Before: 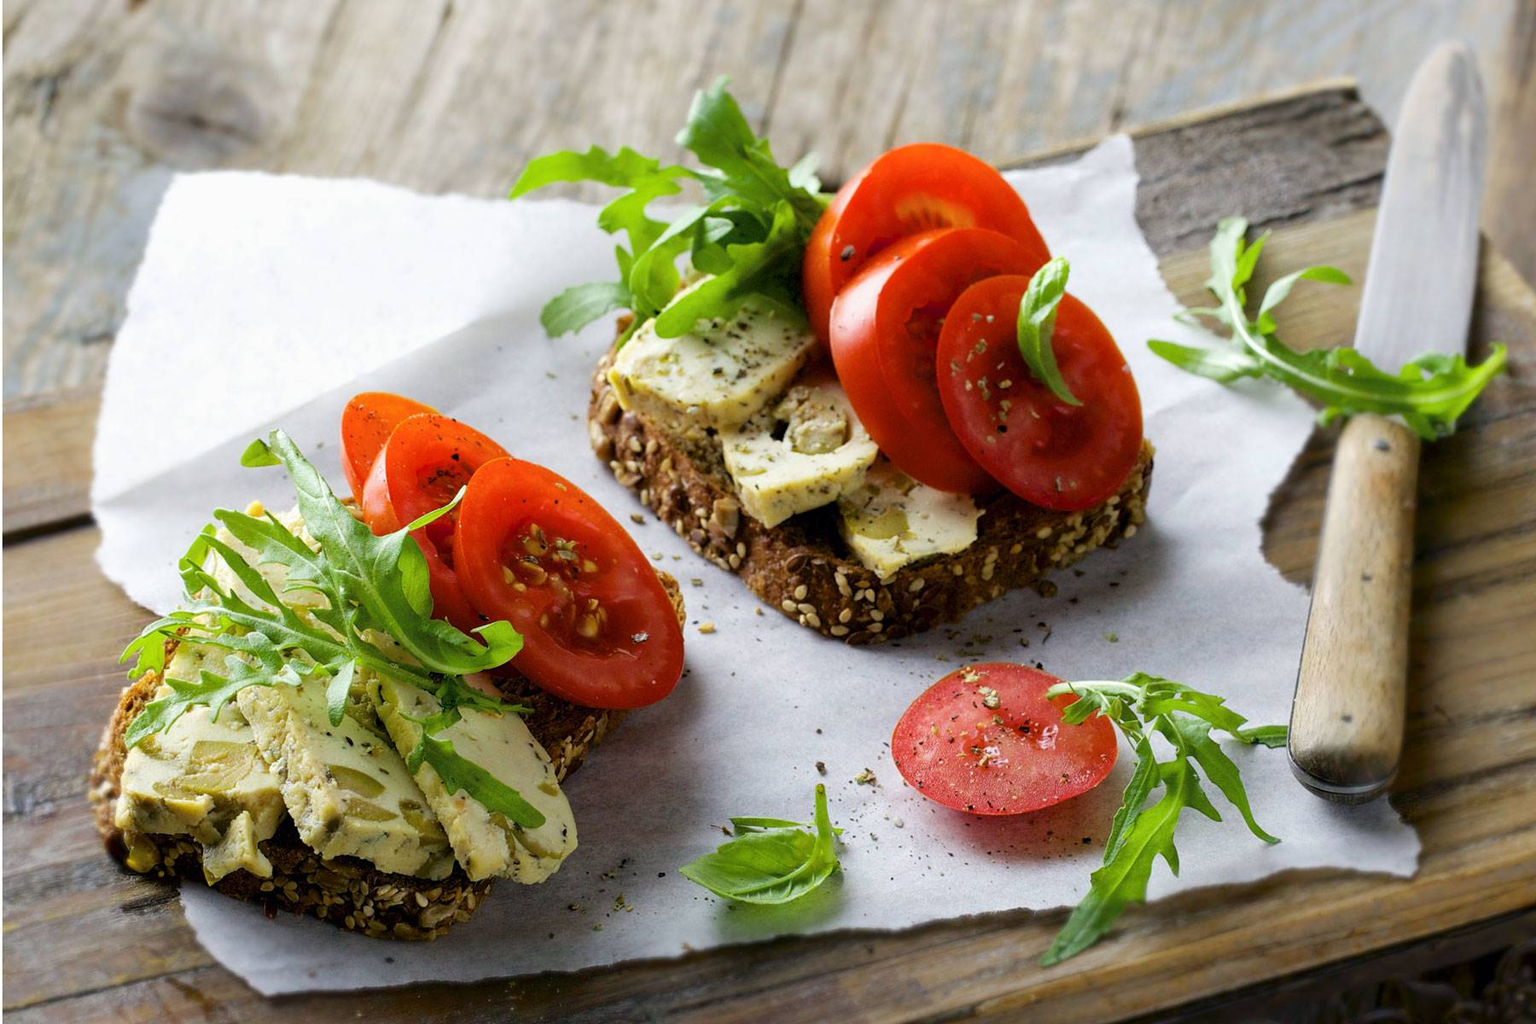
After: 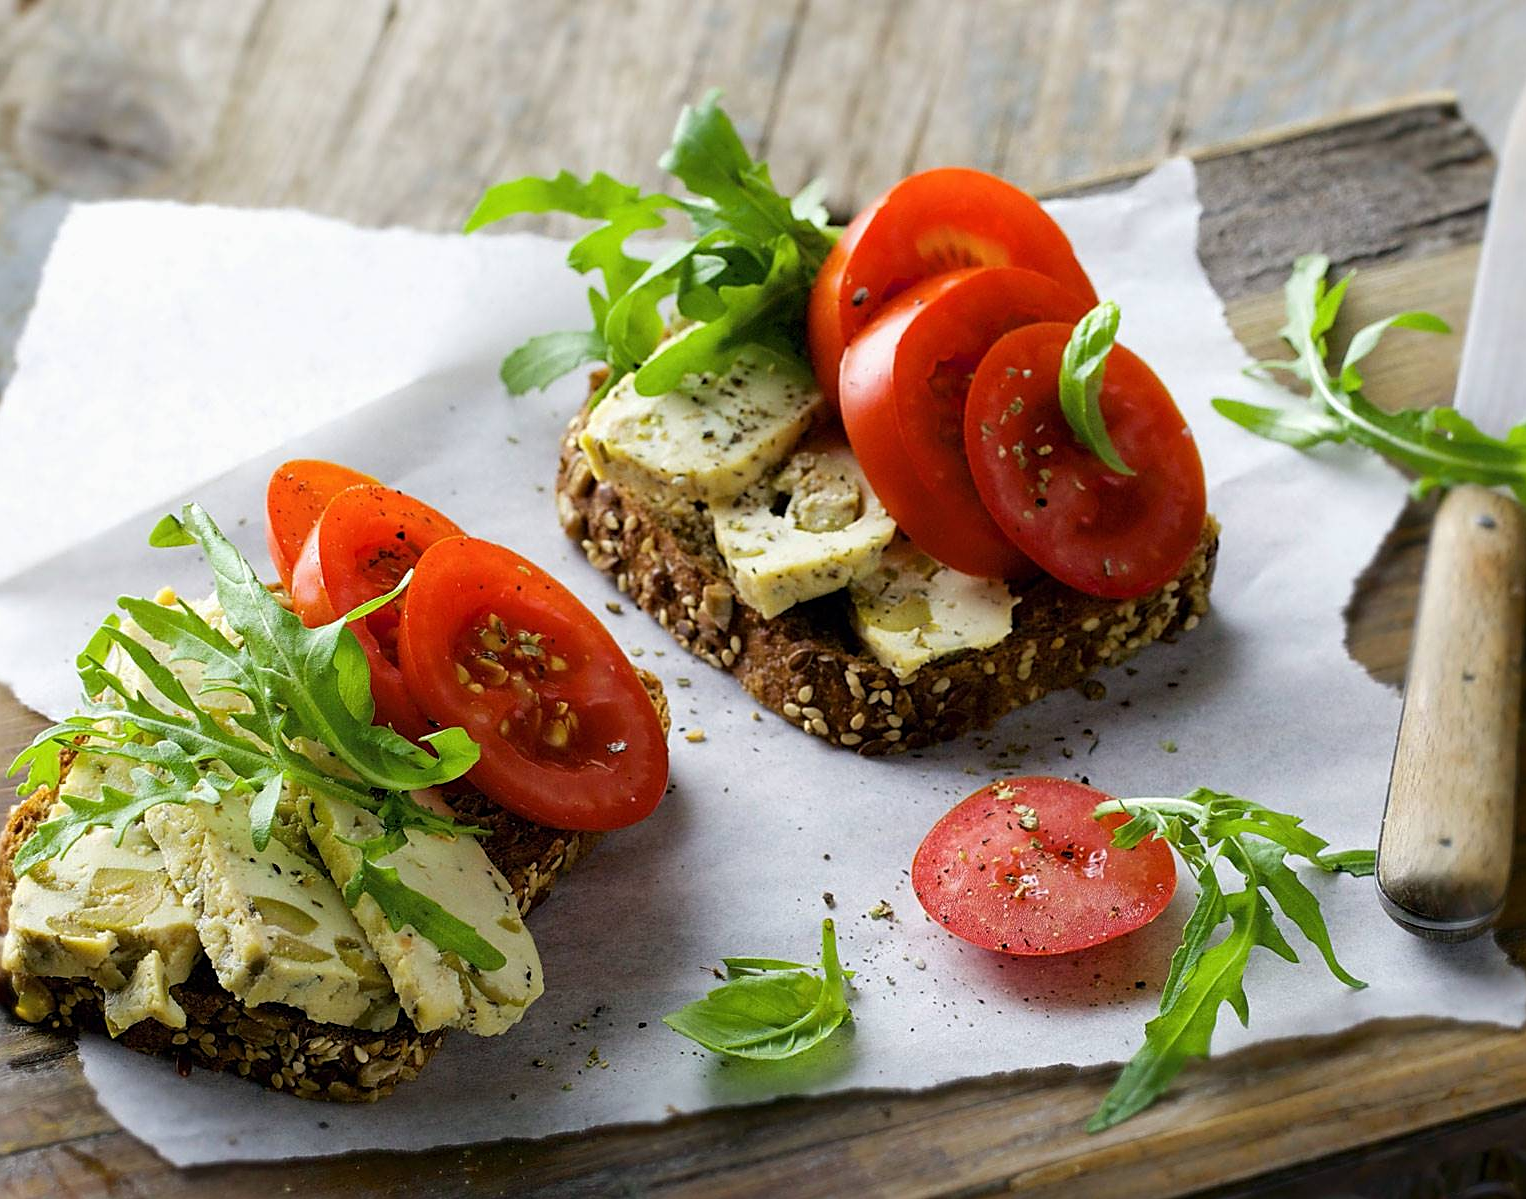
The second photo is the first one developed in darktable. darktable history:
sharpen: on, module defaults
crop: left 7.398%, right 7.821%
